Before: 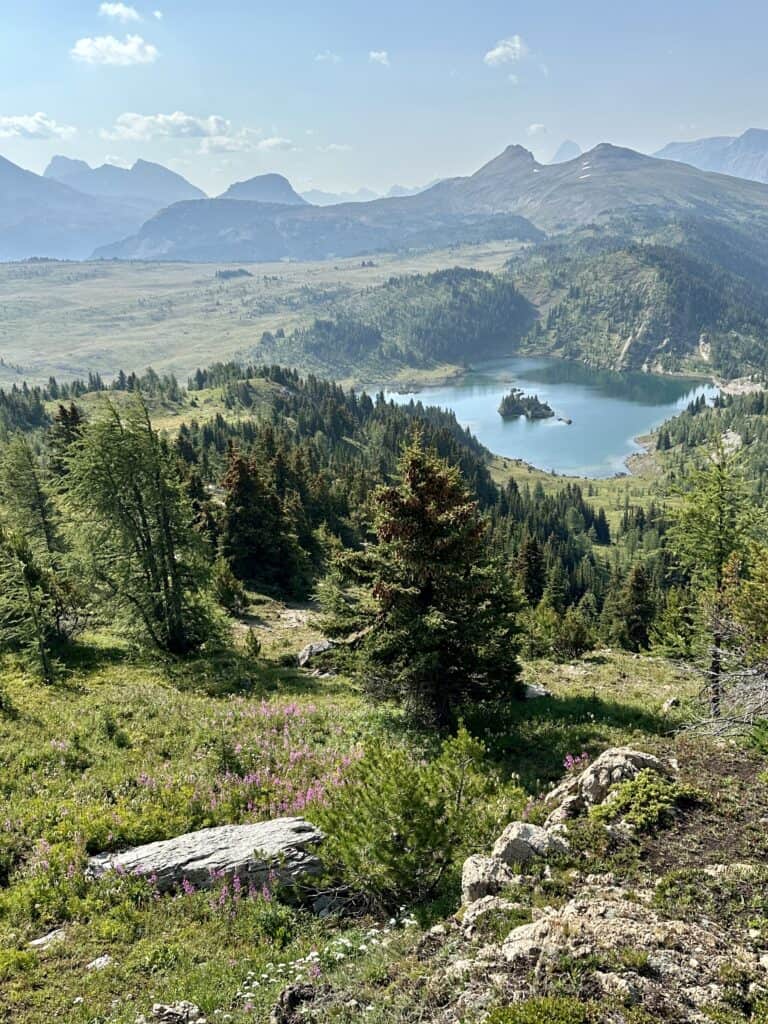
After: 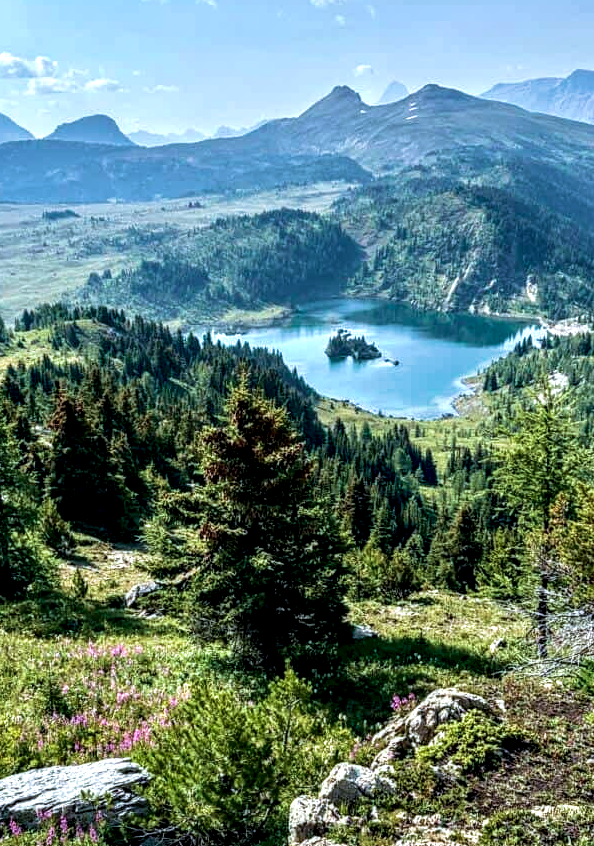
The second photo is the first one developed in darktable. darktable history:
velvia: strength 44.54%
color calibration: x 0.367, y 0.376, temperature 4370.79 K
crop: left 22.65%, top 5.822%, bottom 11.533%
local contrast: highlights 19%, detail 185%
